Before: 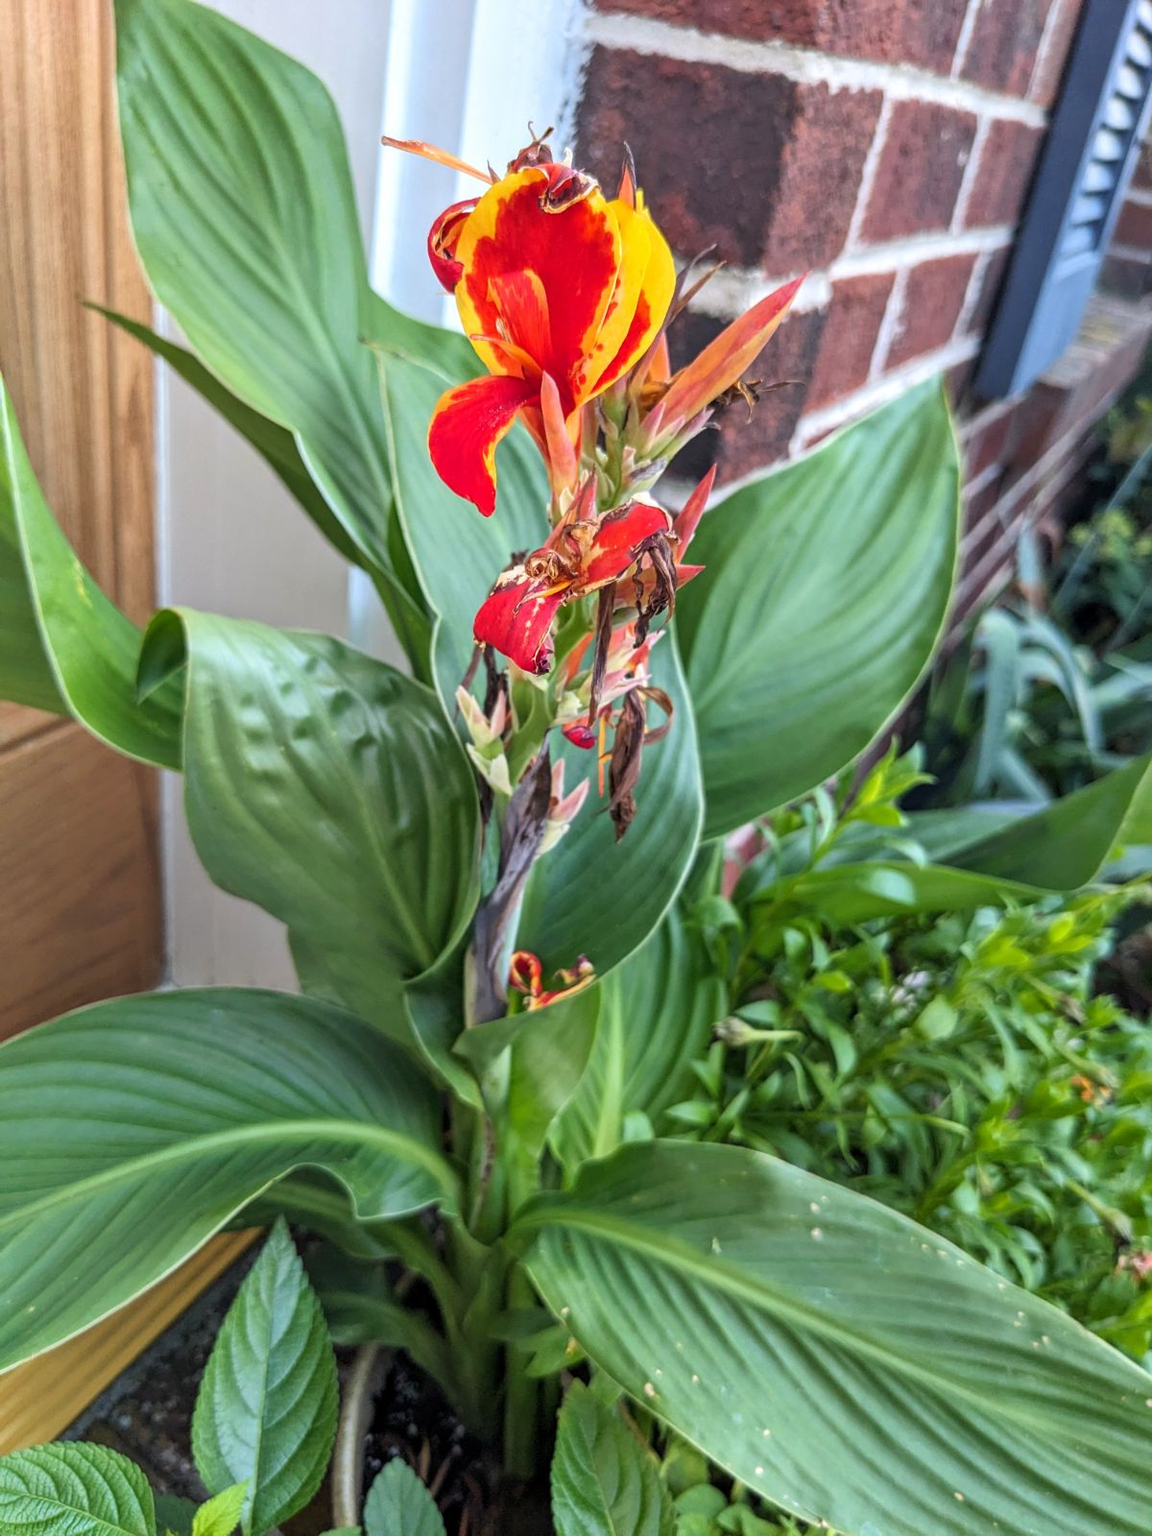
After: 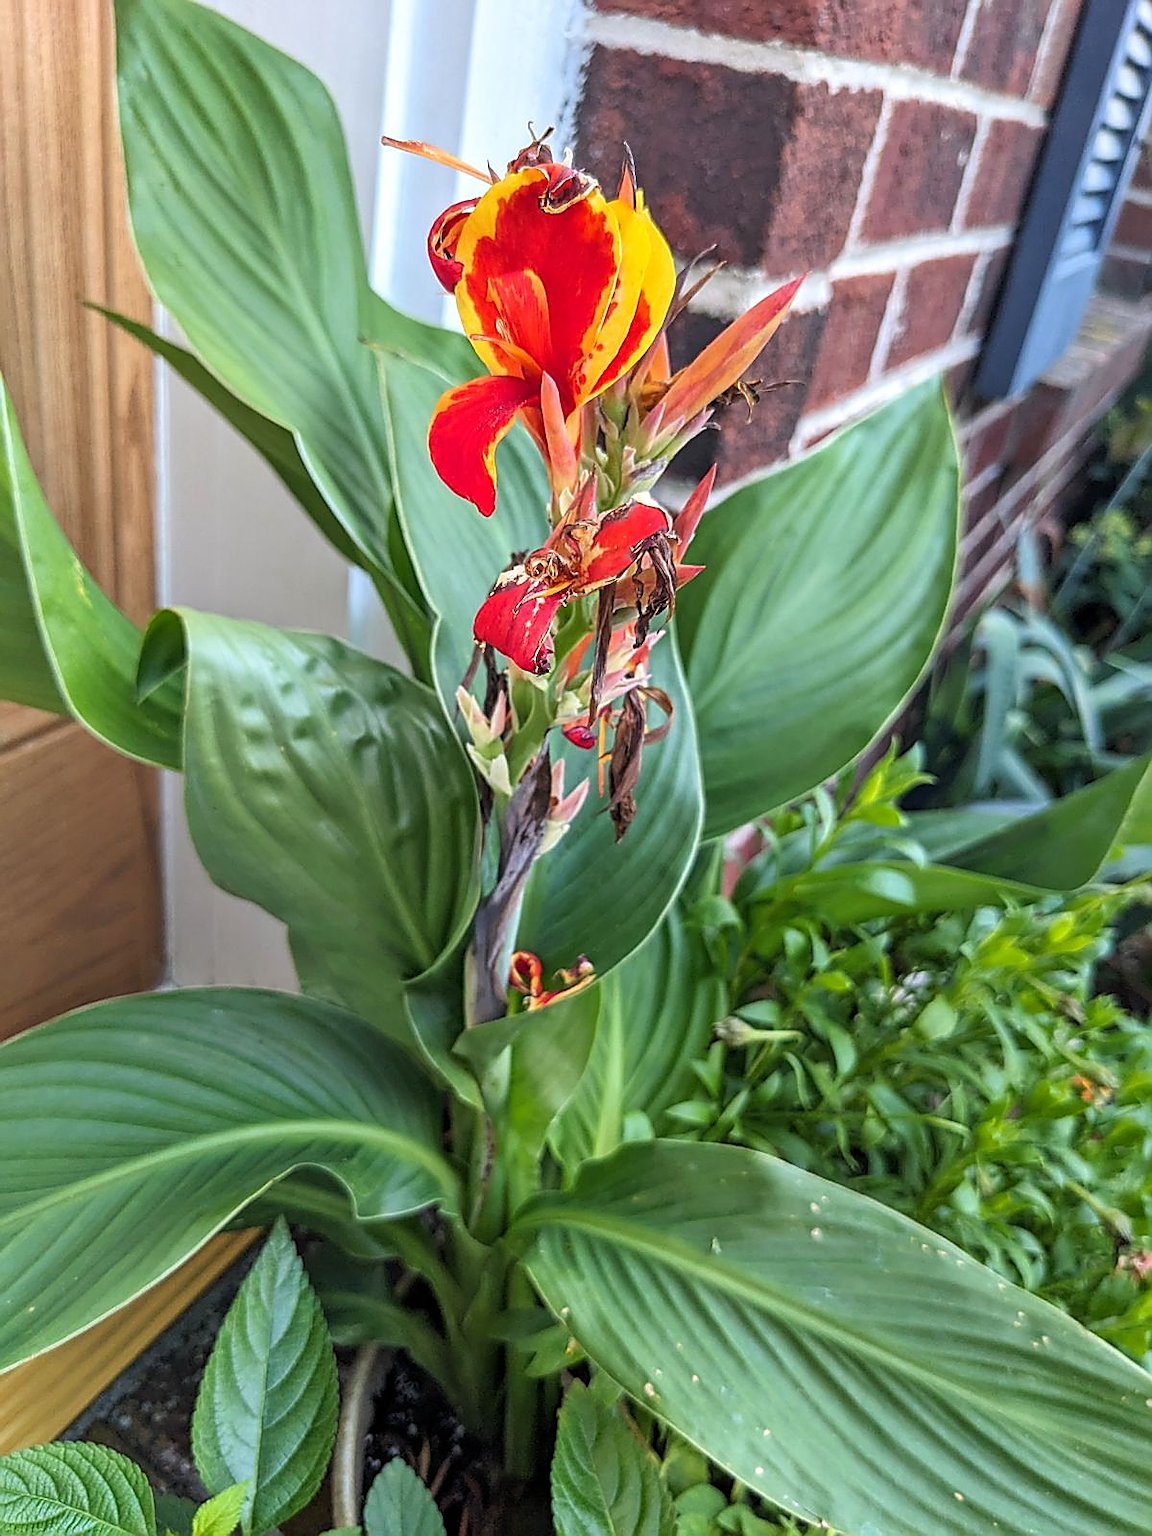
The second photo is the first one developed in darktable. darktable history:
sharpen: radius 1.421, amount 1.263, threshold 0.74
